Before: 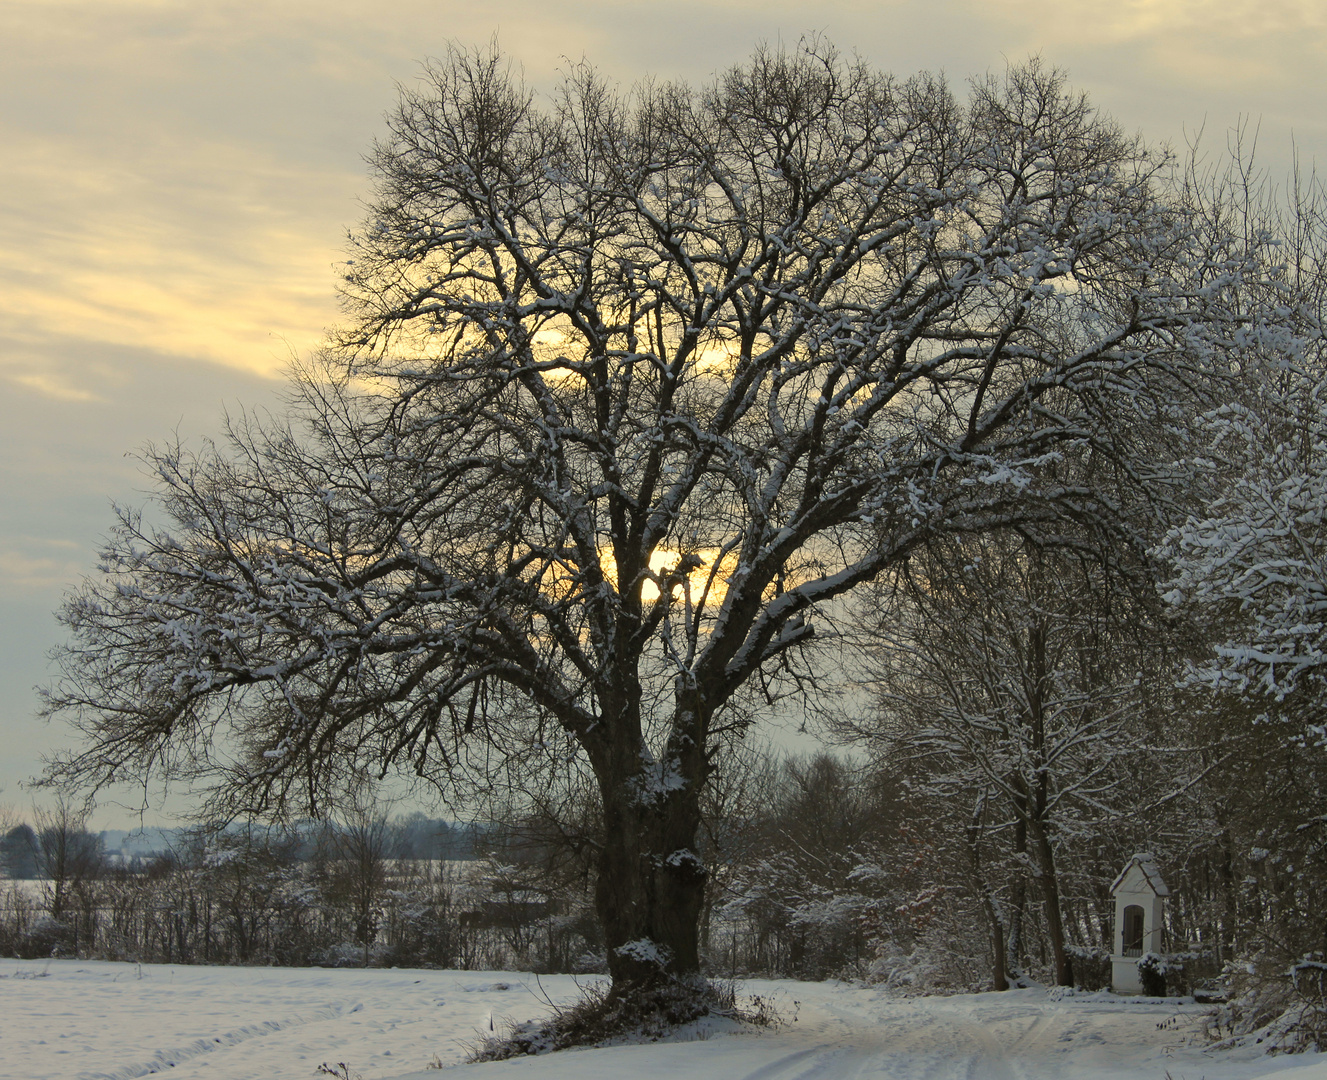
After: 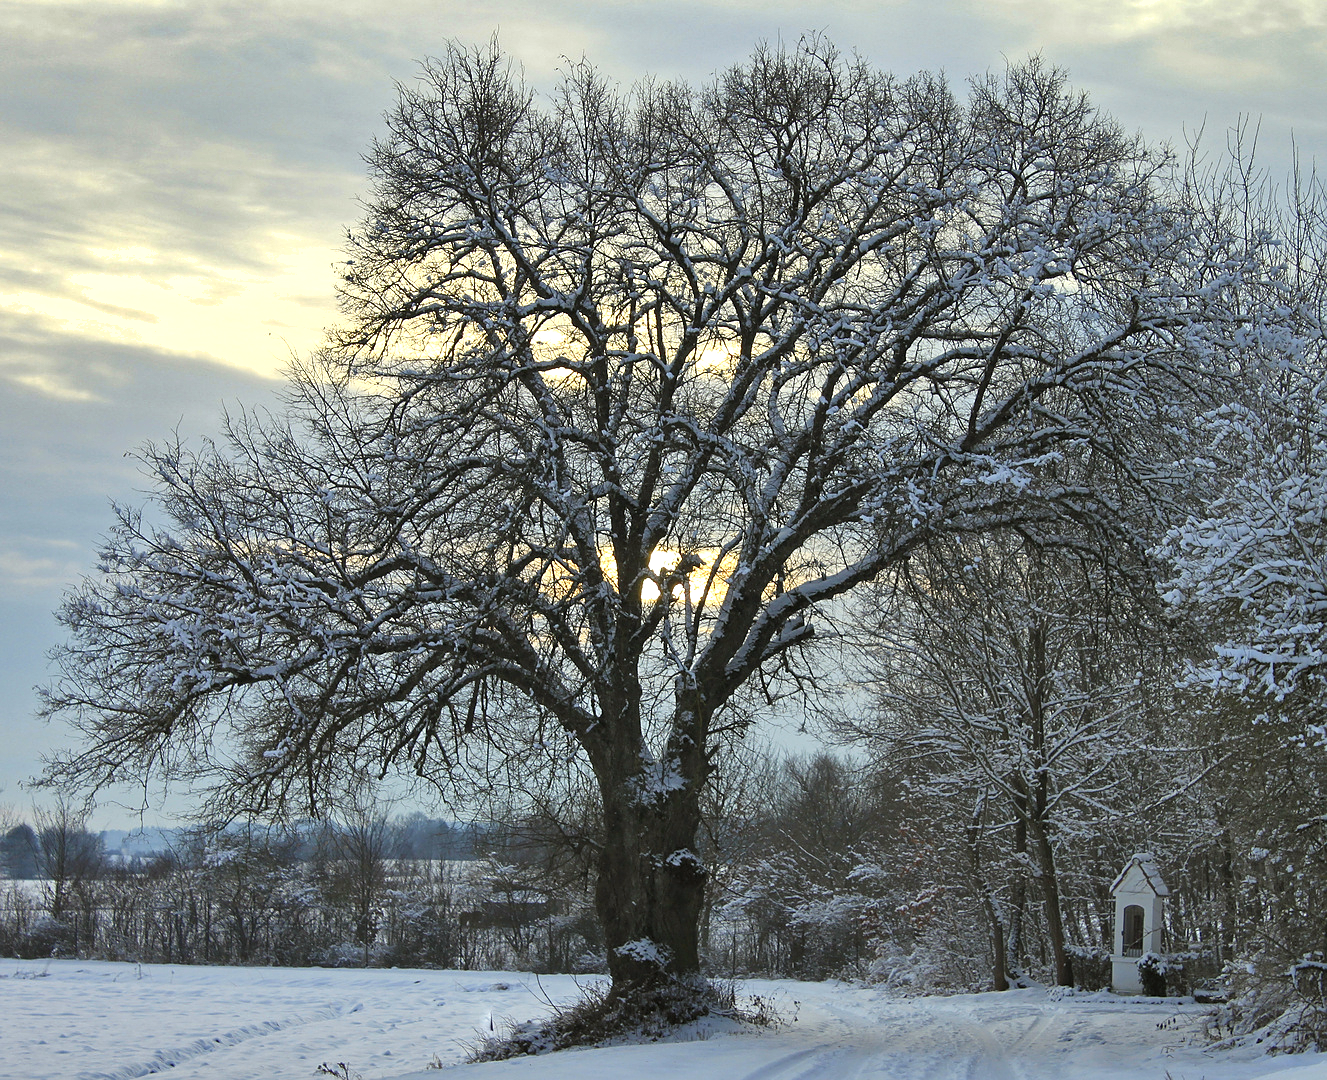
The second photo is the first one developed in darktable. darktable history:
shadows and highlights: shadows 60, highlights -60.23, soften with gaussian
sharpen: radius 0.969, amount 0.604
white balance: red 0.926, green 1.003, blue 1.133
exposure: exposure 0.556 EV, compensate highlight preservation false
